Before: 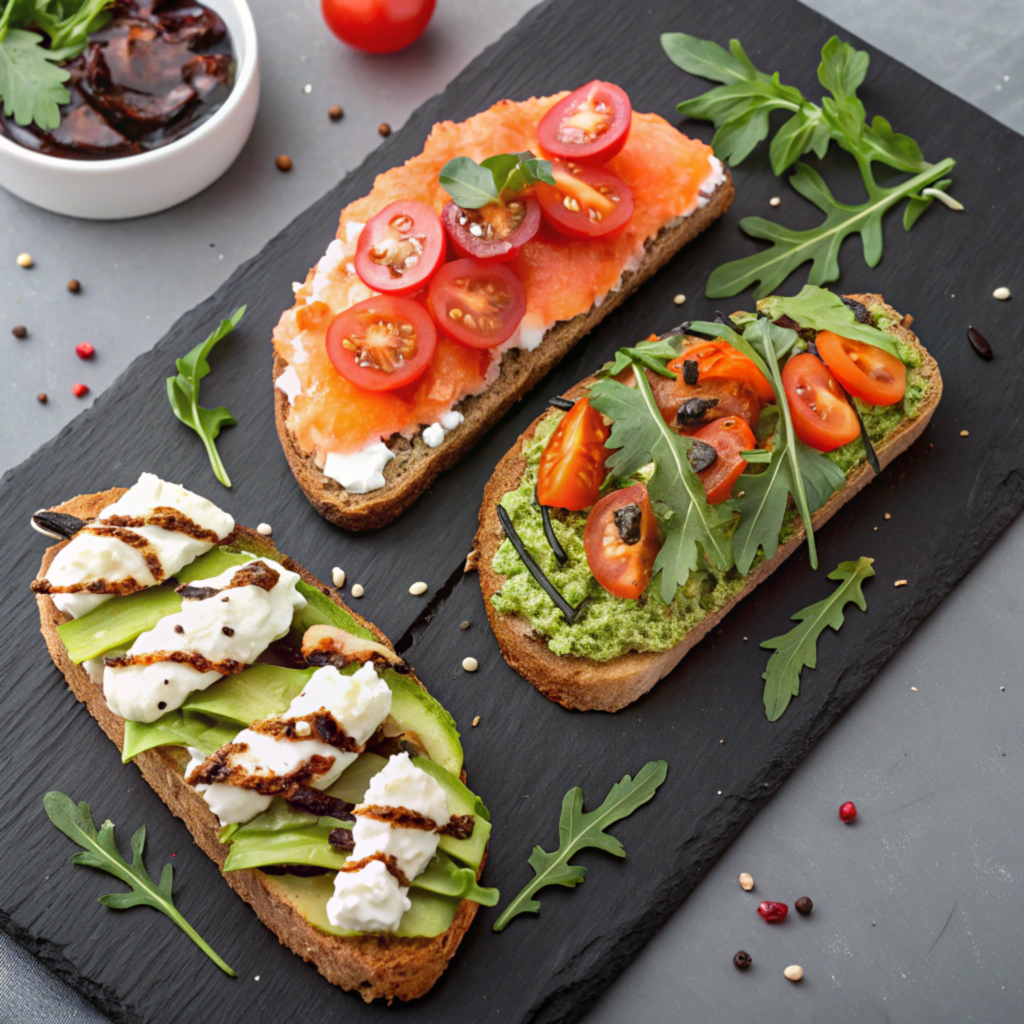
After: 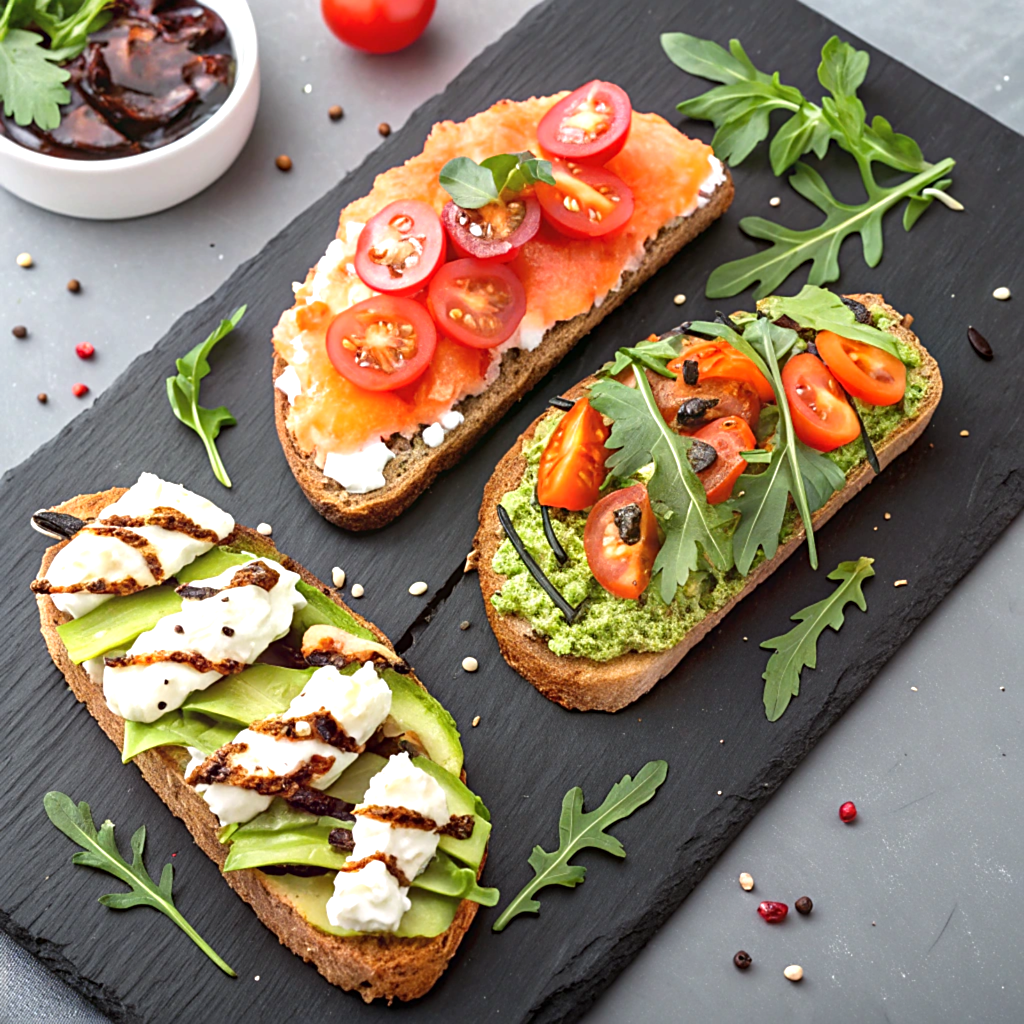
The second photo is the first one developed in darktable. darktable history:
local contrast: mode bilateral grid, contrast 20, coarseness 50, detail 102%, midtone range 0.2
sharpen: on, module defaults
exposure: exposure 0.496 EV, compensate highlight preservation false
